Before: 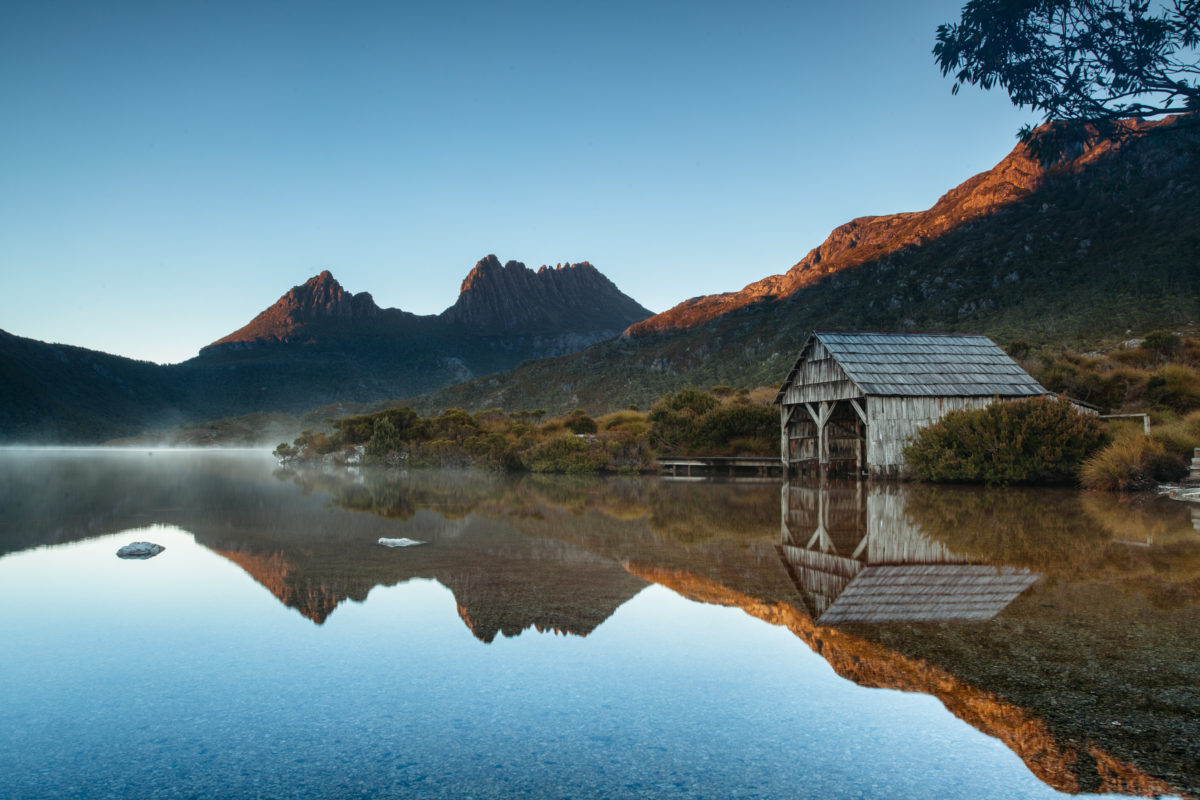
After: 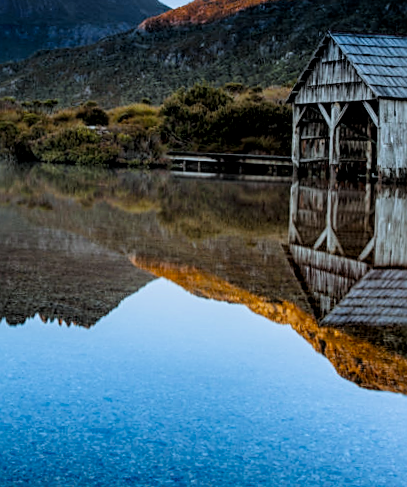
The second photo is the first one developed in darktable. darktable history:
crop: left 40.878%, top 39.176%, right 25.993%, bottom 3.081%
filmic rgb: black relative exposure -7.75 EV, white relative exposure 4.4 EV, threshold 3 EV, target black luminance 0%, hardness 3.76, latitude 50.51%, contrast 1.074, highlights saturation mix 10%, shadows ↔ highlights balance -0.22%, color science v4 (2020), enable highlight reconstruction true
sharpen: on, module defaults
white balance: red 0.931, blue 1.11
local contrast: on, module defaults
rotate and perspective: rotation 2.17°, automatic cropping off
